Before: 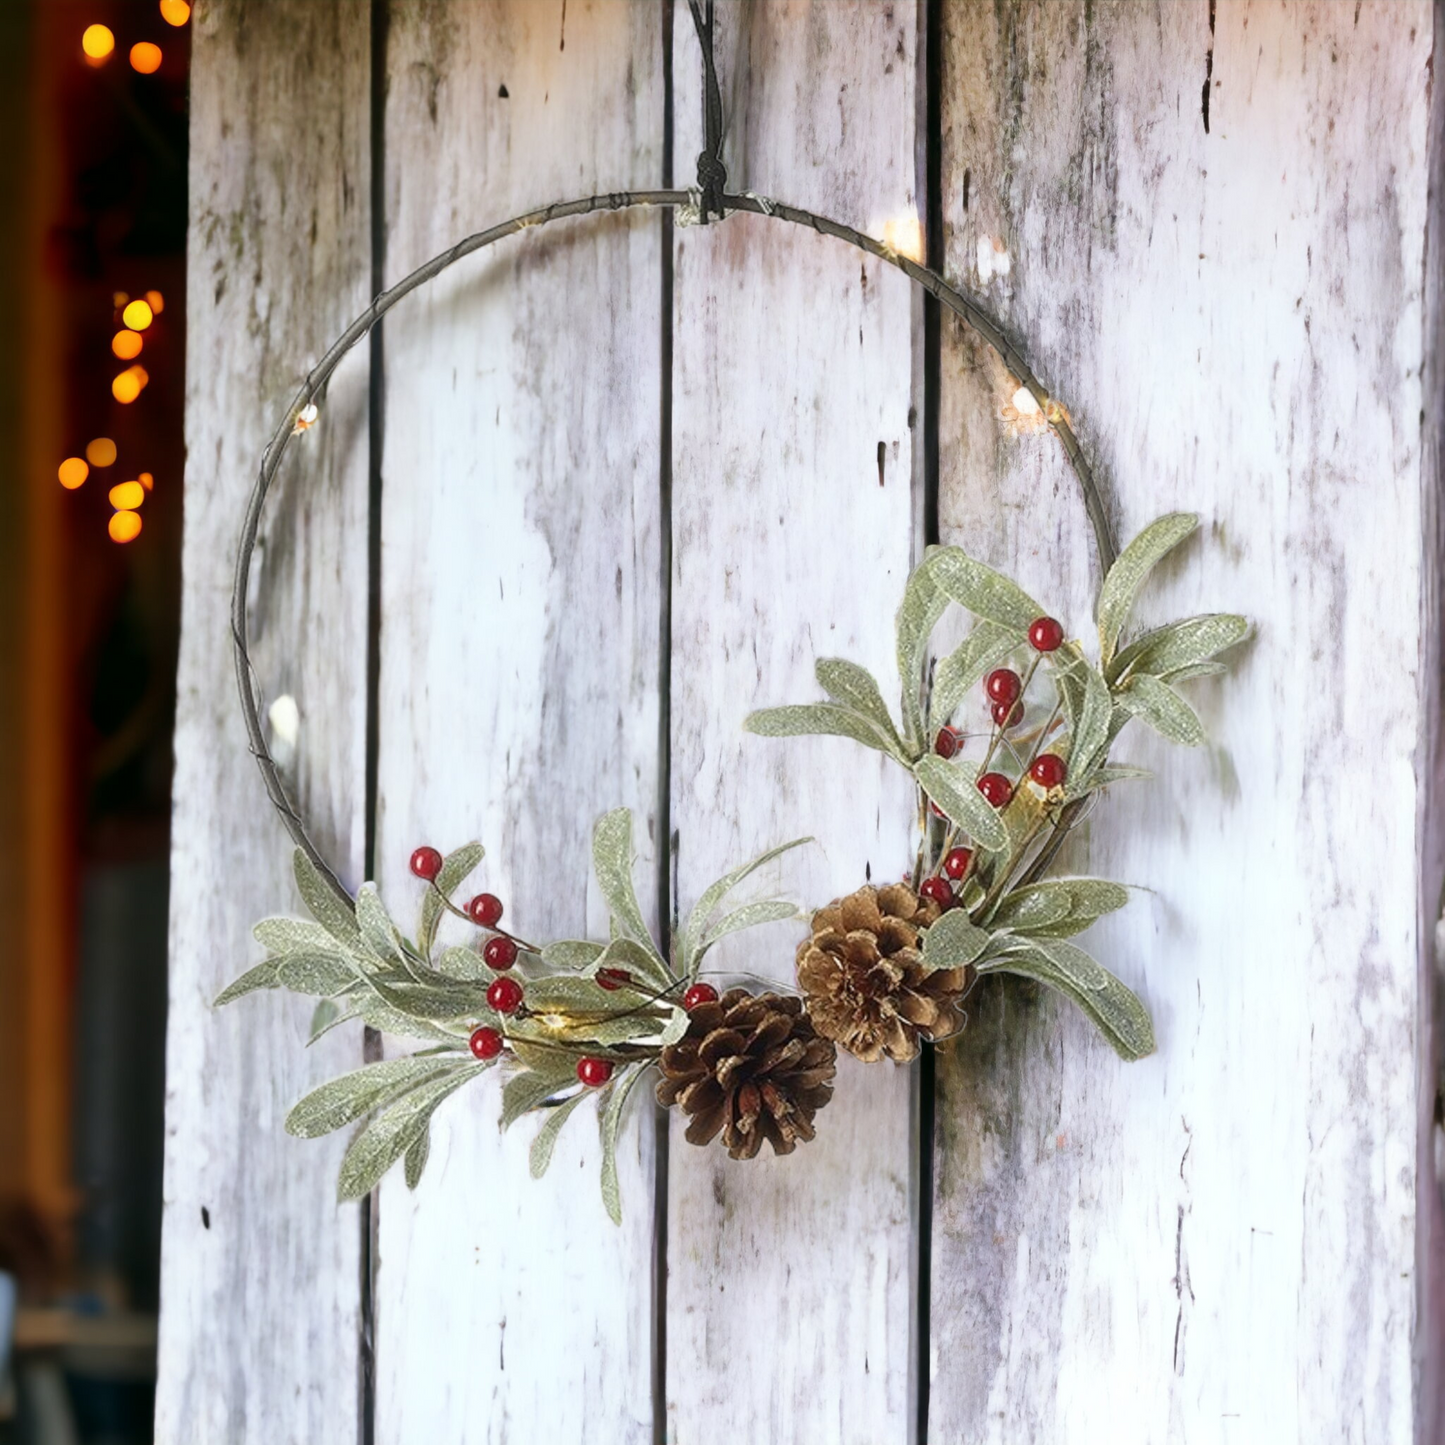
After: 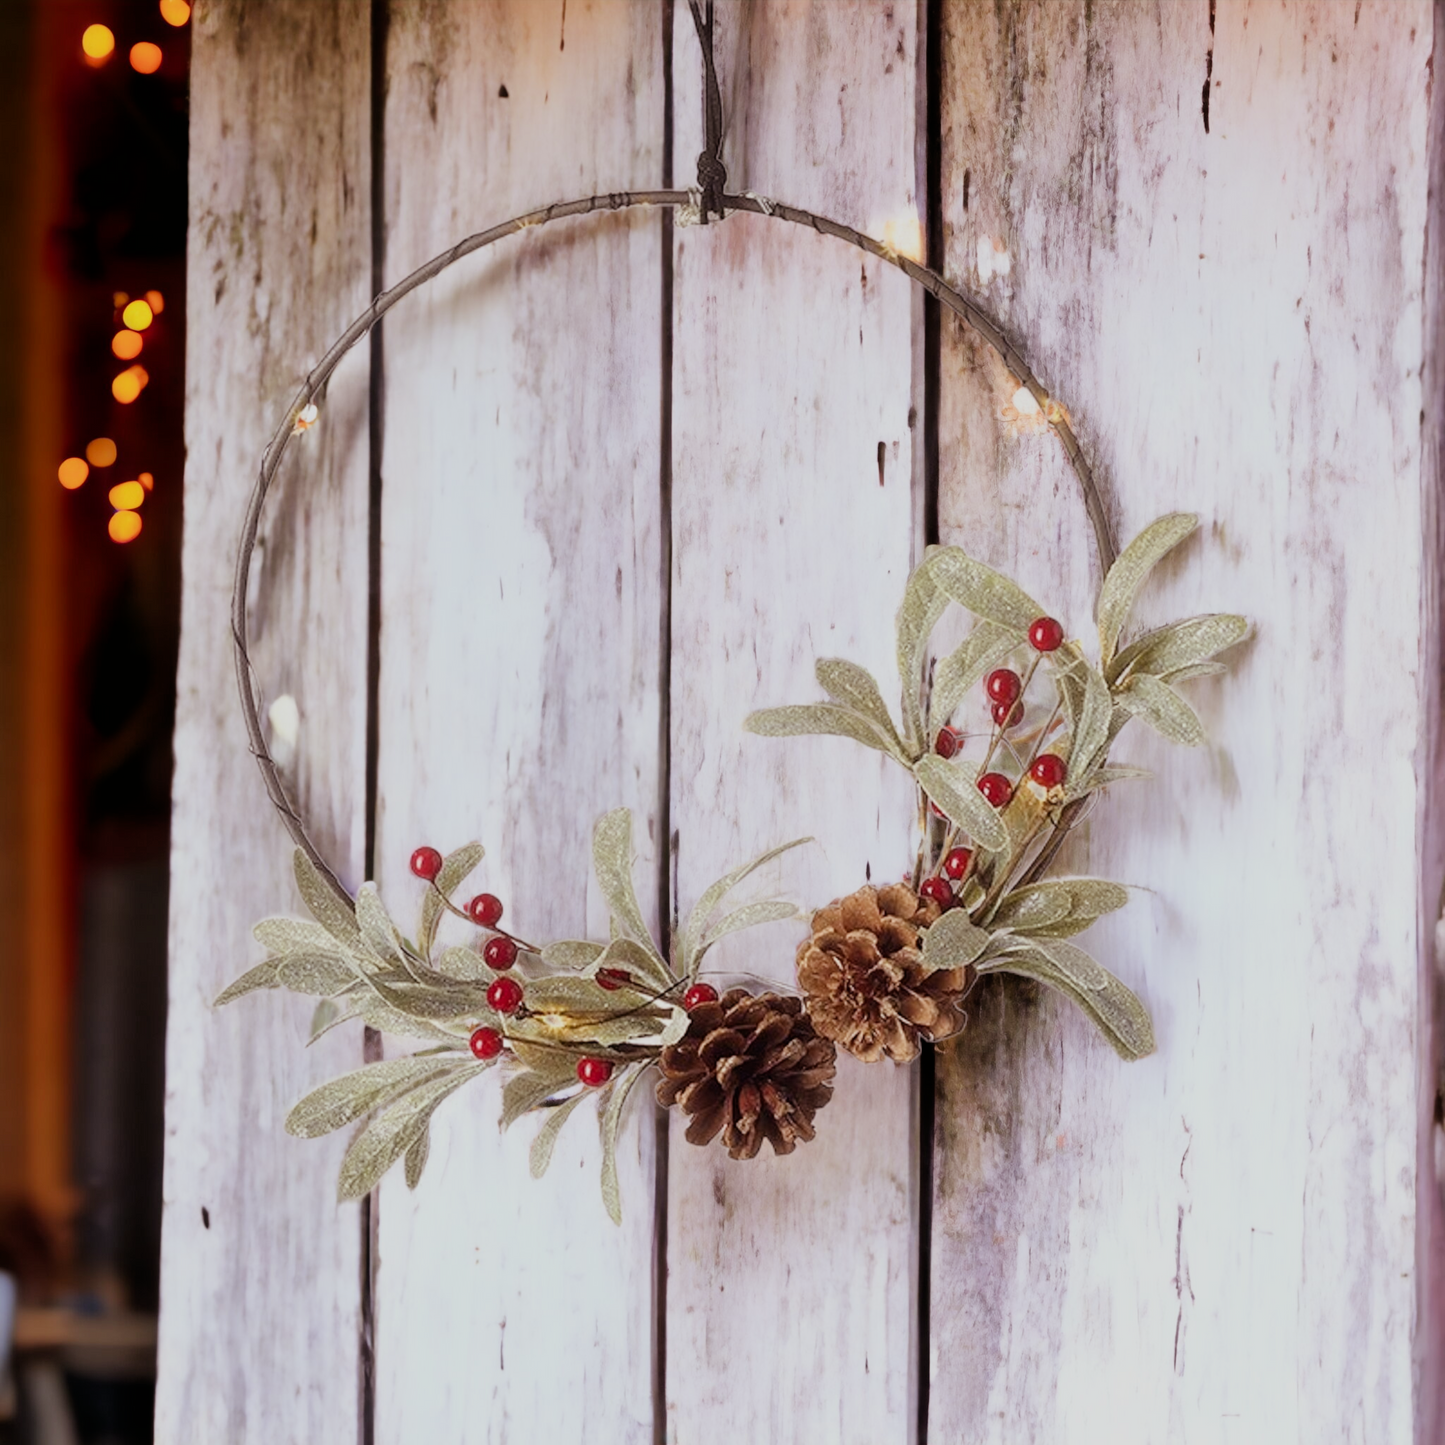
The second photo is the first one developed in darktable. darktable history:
rgb levels: mode RGB, independent channels, levels [[0, 0.474, 1], [0, 0.5, 1], [0, 0.5, 1]]
filmic rgb: hardness 4.17
